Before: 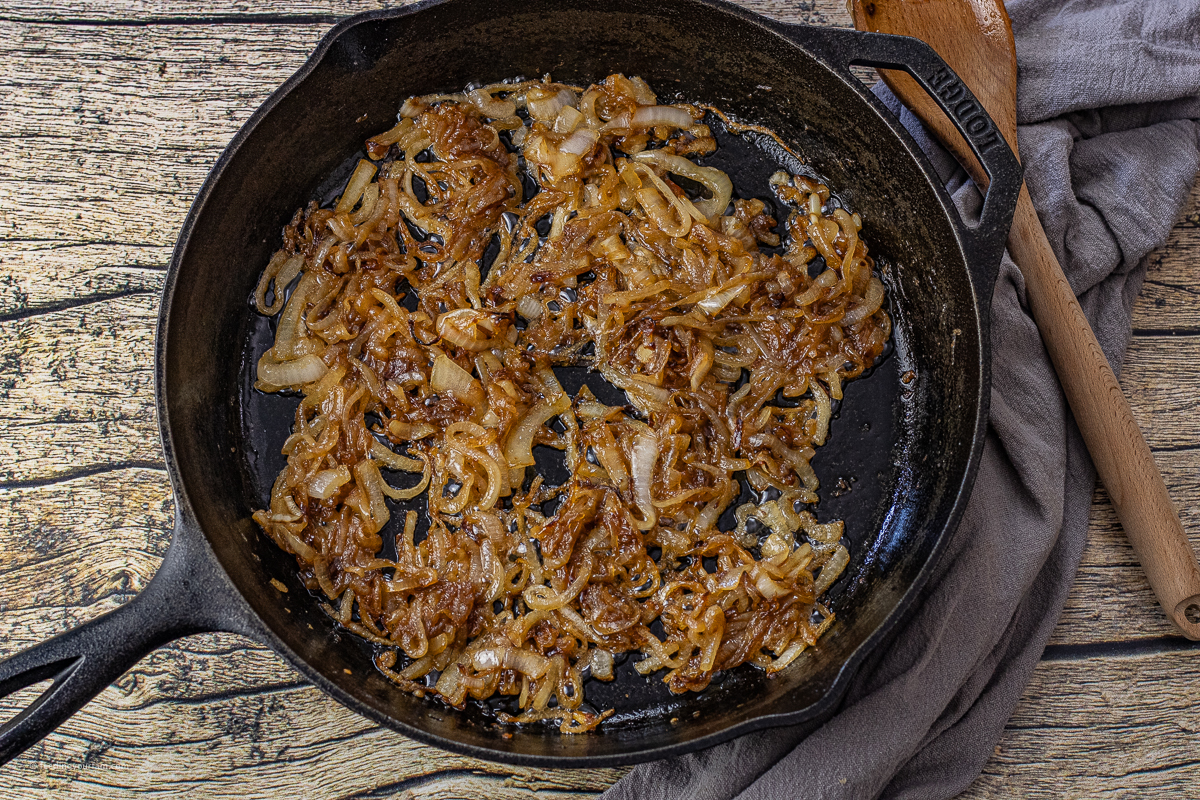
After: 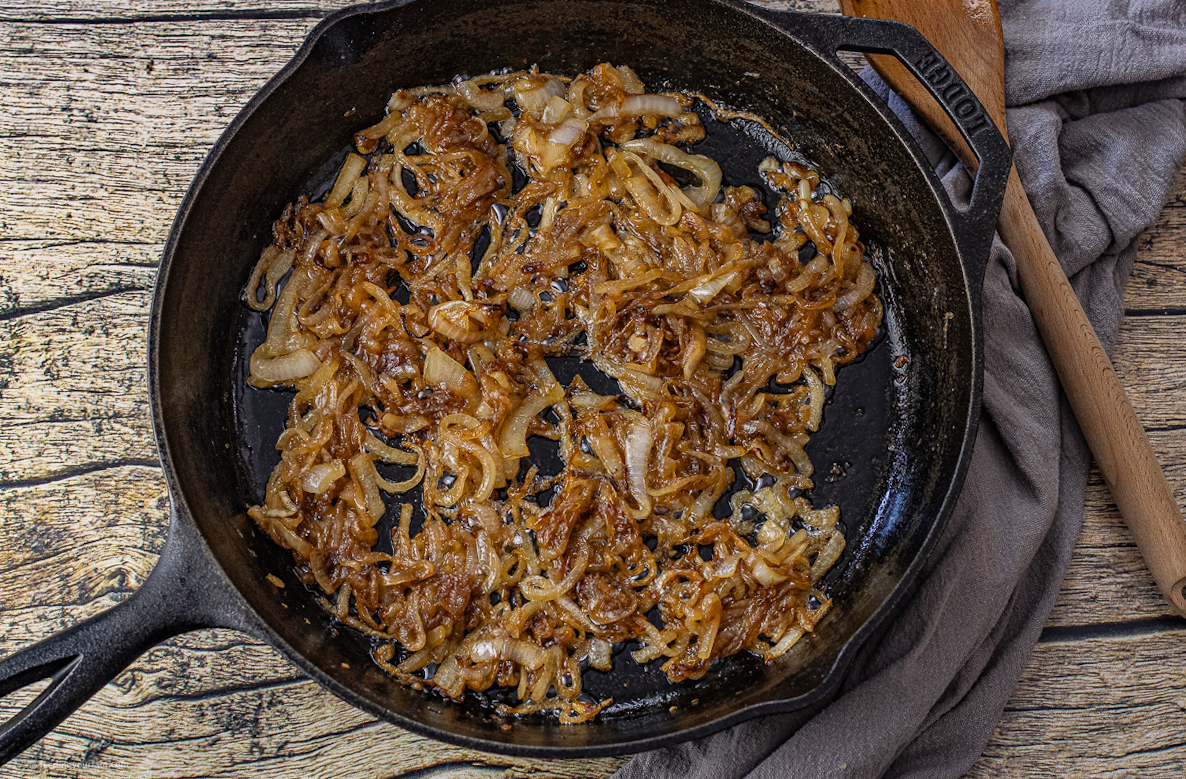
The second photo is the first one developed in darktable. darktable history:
rotate and perspective: rotation -1°, crop left 0.011, crop right 0.989, crop top 0.025, crop bottom 0.975
